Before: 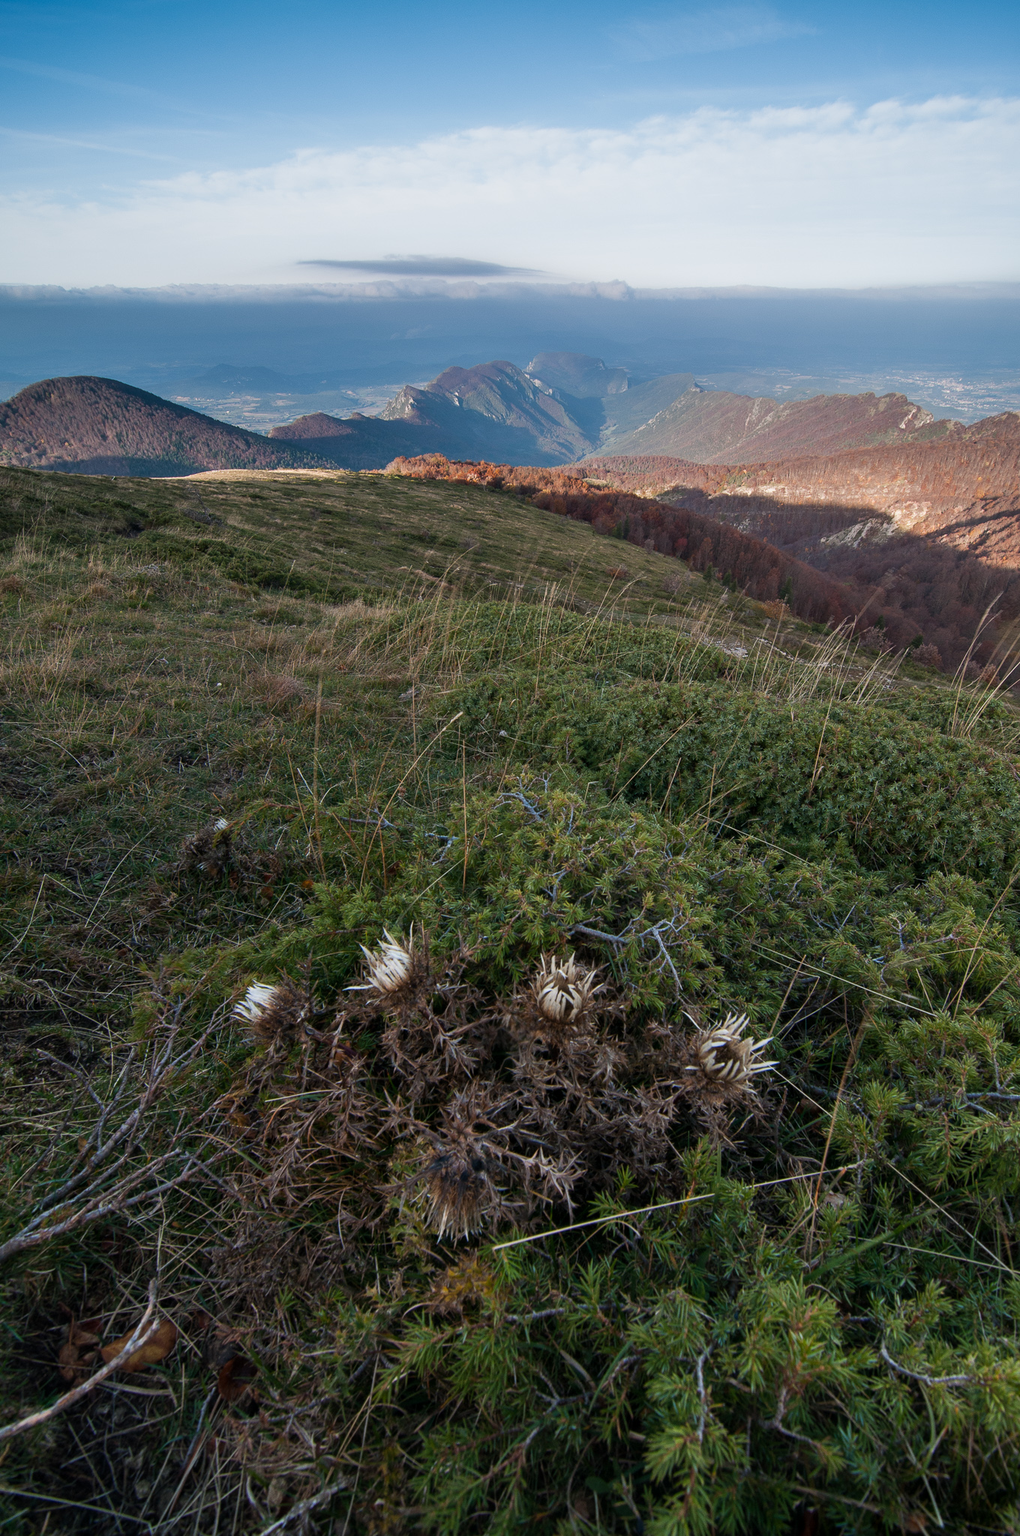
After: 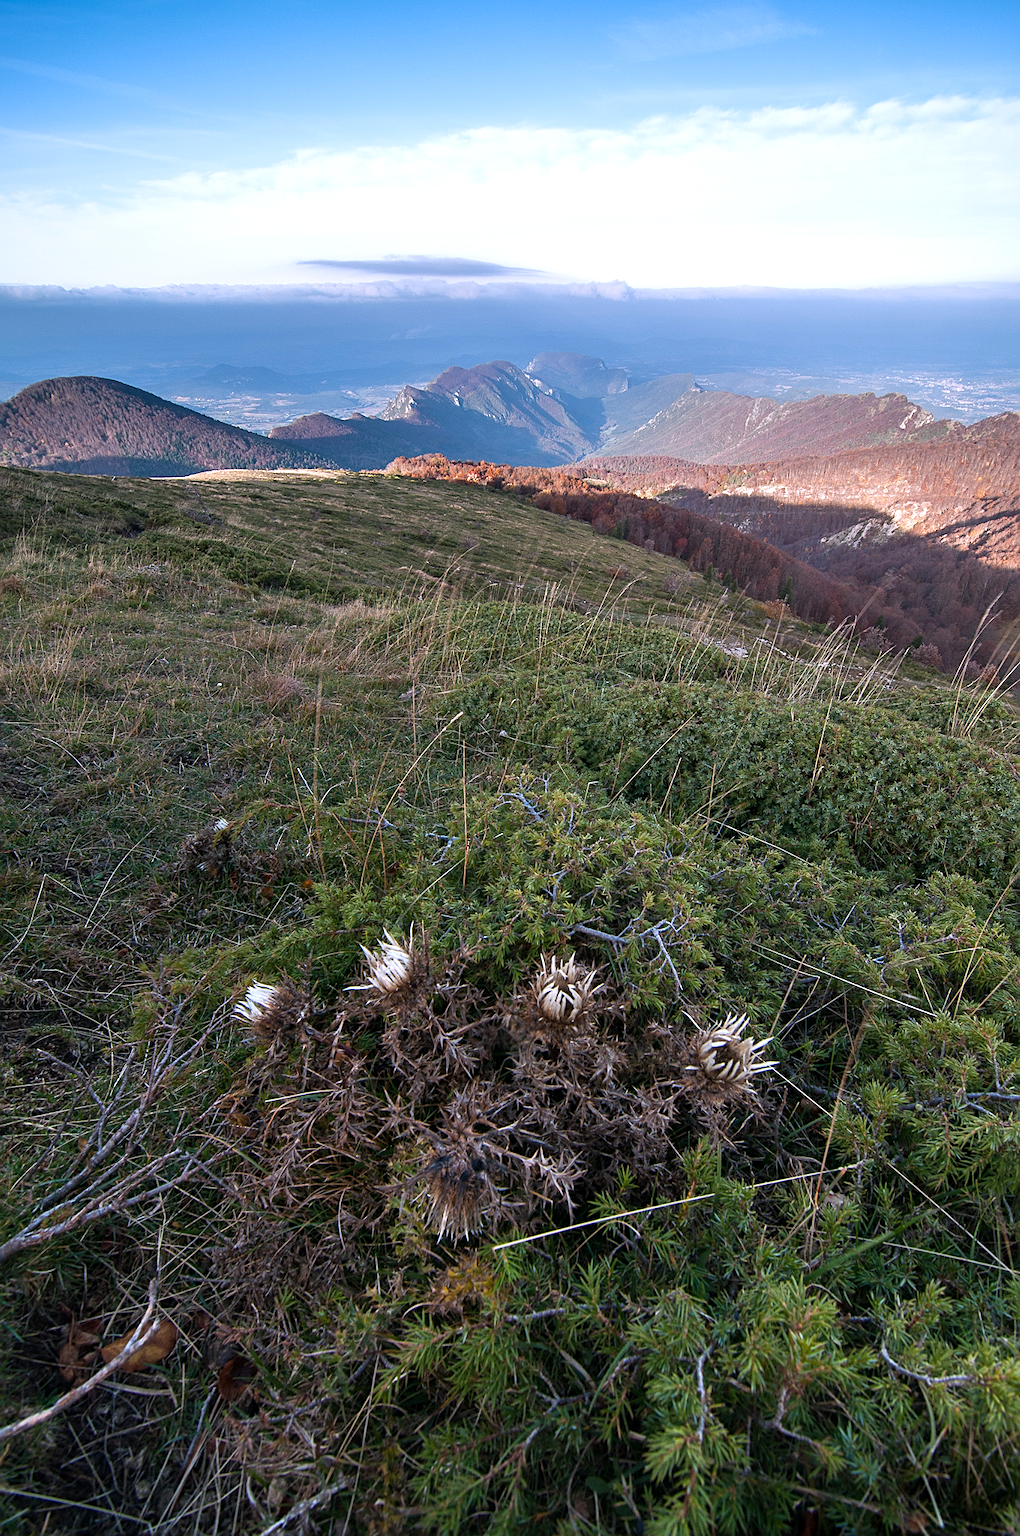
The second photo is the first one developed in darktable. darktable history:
white balance: red 1.004, blue 1.096
sharpen: on, module defaults
exposure: exposure 0.507 EV, compensate highlight preservation false
